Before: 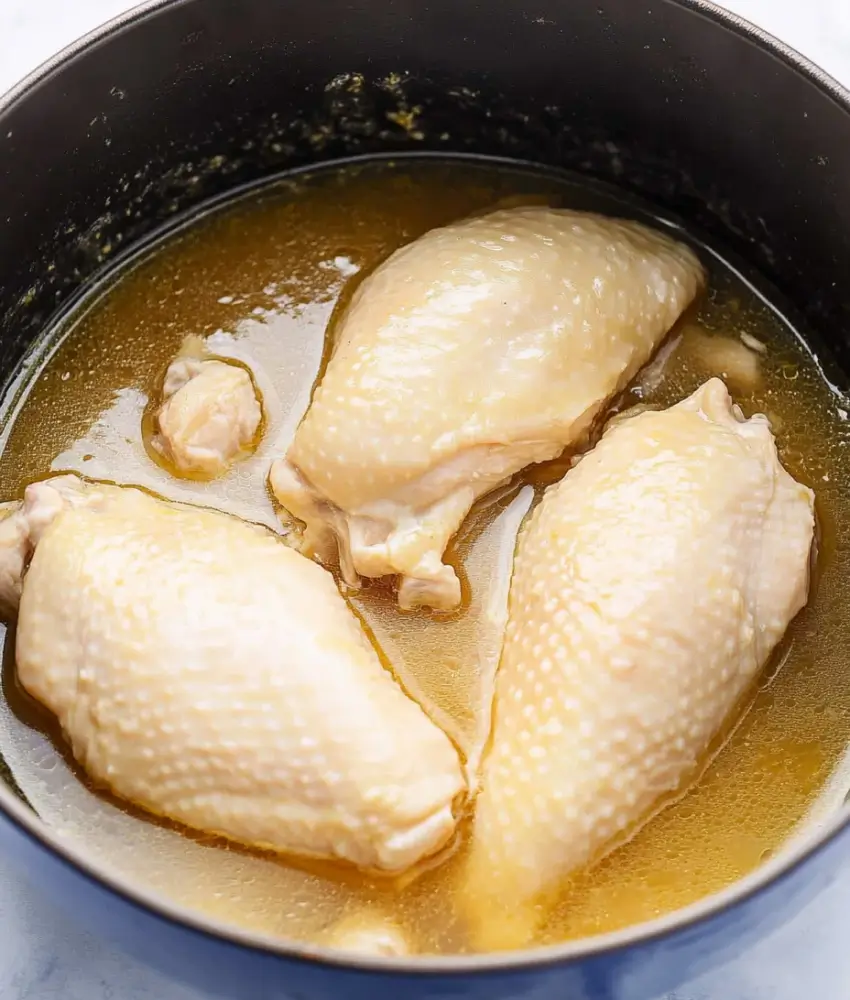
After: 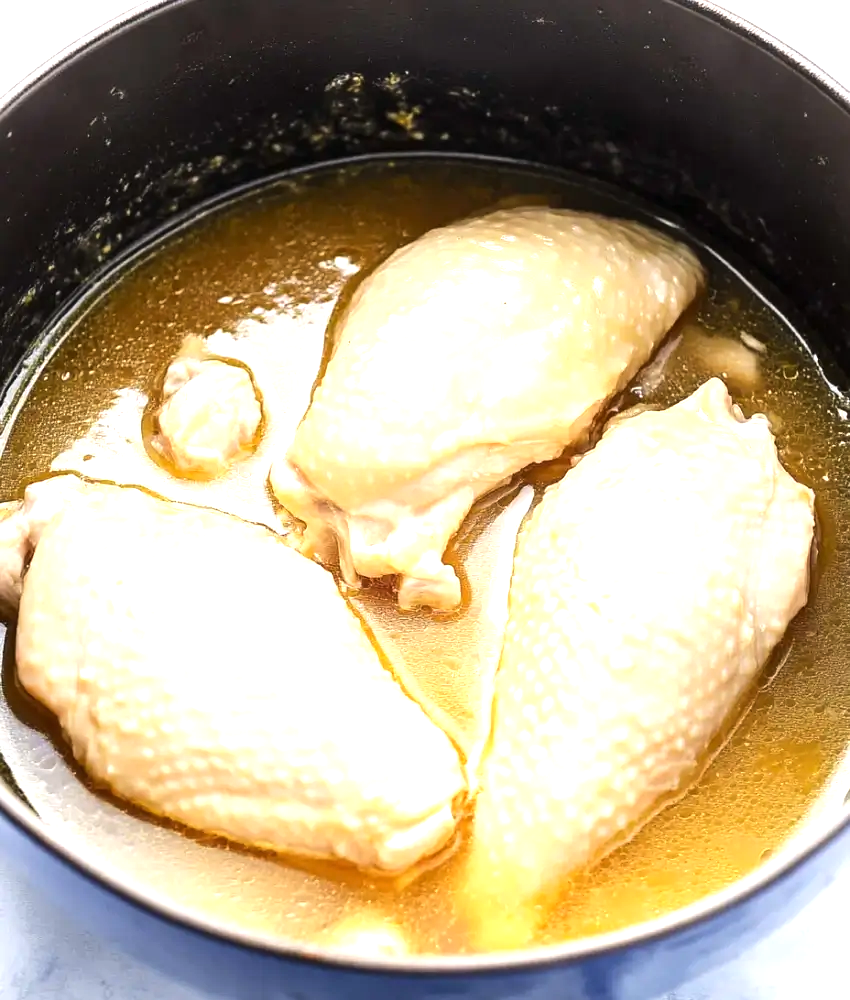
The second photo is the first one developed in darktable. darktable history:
exposure: exposure 0.6 EV, compensate highlight preservation false
tone equalizer: -8 EV -0.417 EV, -7 EV -0.389 EV, -6 EV -0.333 EV, -5 EV -0.222 EV, -3 EV 0.222 EV, -2 EV 0.333 EV, -1 EV 0.389 EV, +0 EV 0.417 EV, edges refinement/feathering 500, mask exposure compensation -1.57 EV, preserve details no
